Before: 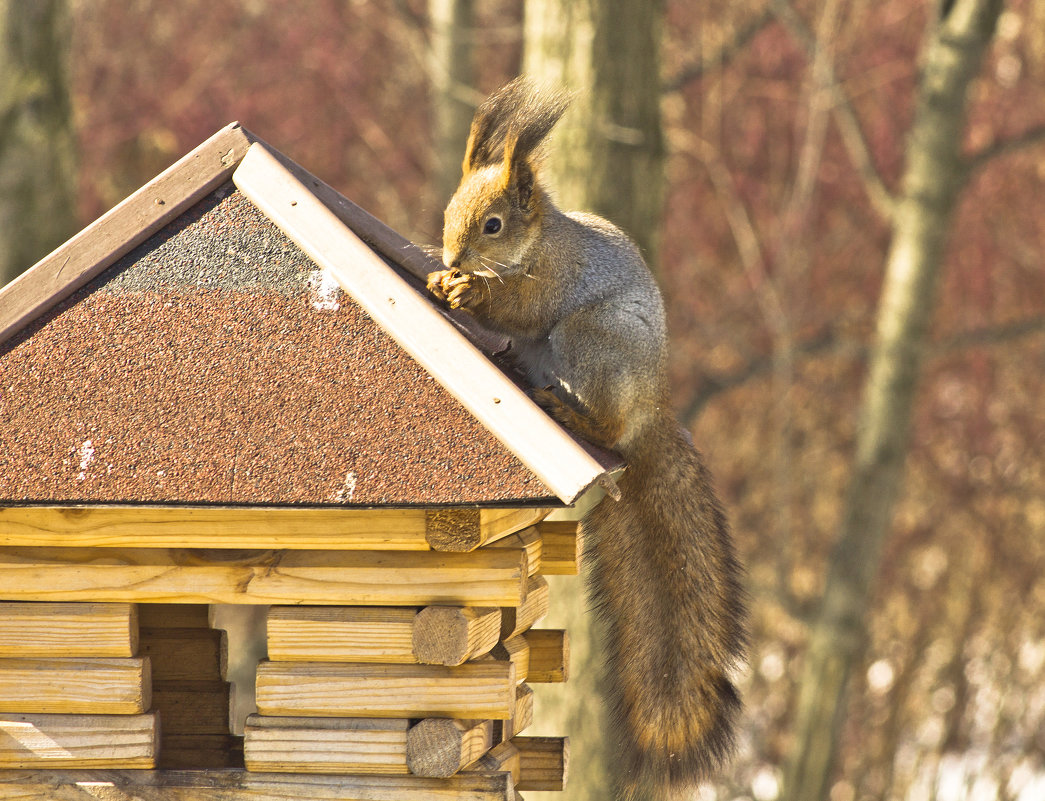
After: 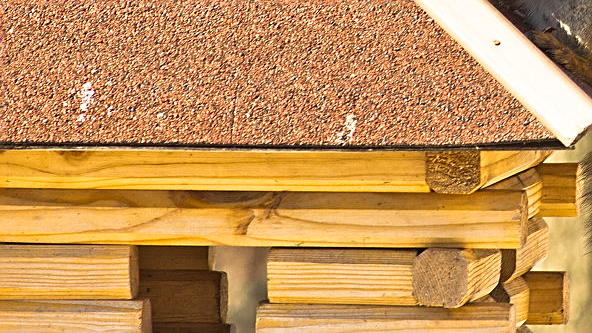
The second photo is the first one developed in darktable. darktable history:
crop: top 44.801%, right 43.272%, bottom 12.815%
sharpen: on, module defaults
exposure: black level correction 0.001, compensate highlight preservation false
